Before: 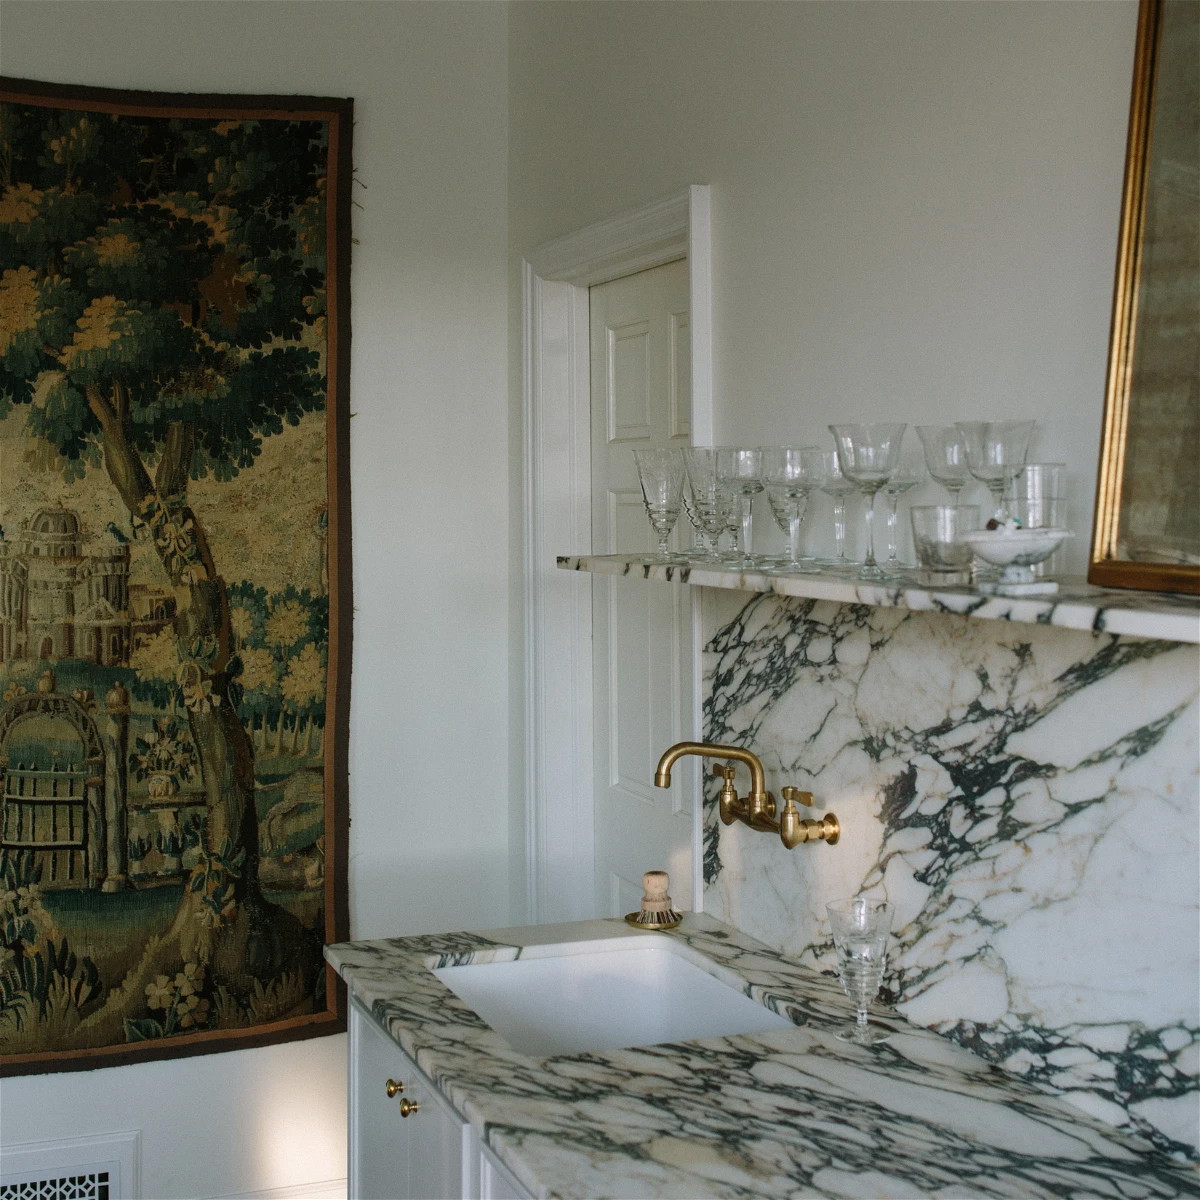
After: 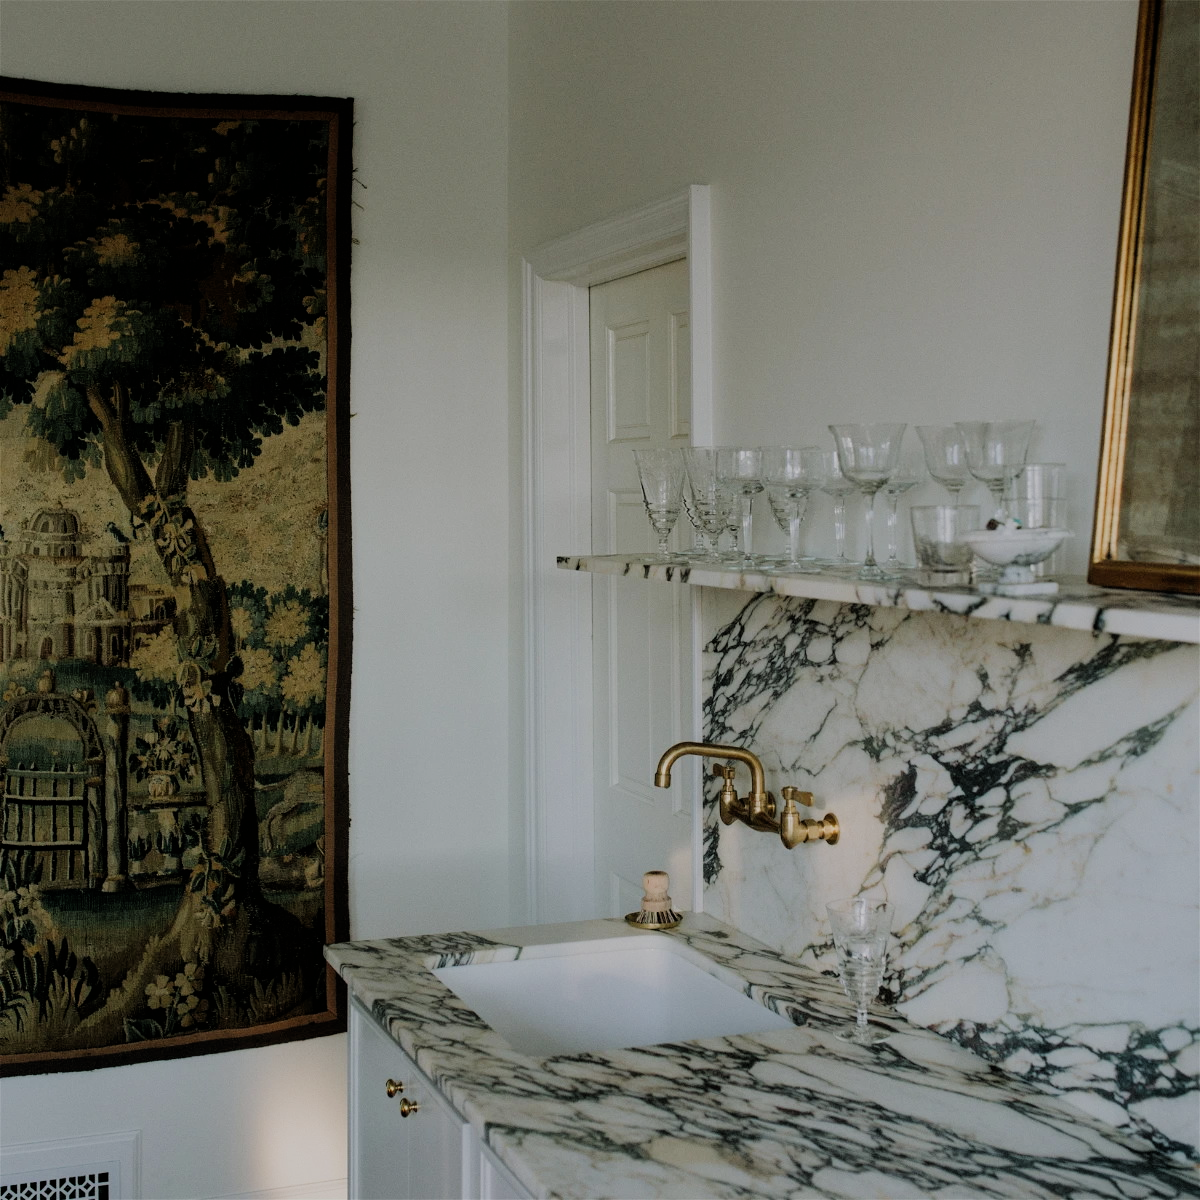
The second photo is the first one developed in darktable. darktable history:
filmic rgb: black relative exposure -6.11 EV, white relative exposure 6.94 EV, hardness 2.24
